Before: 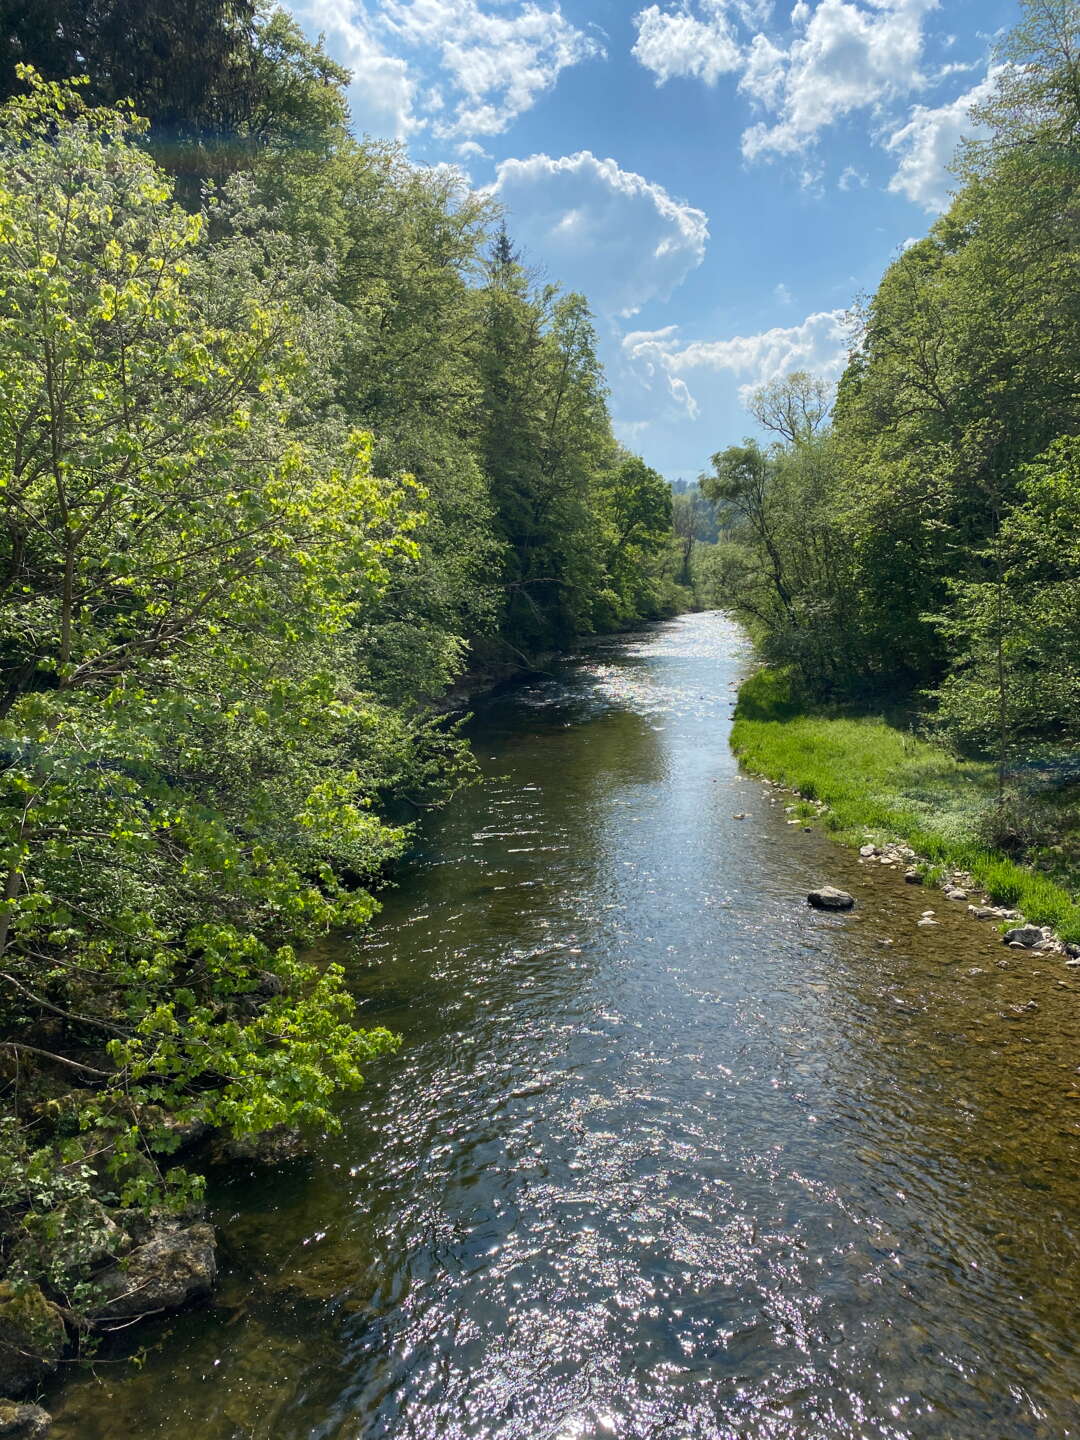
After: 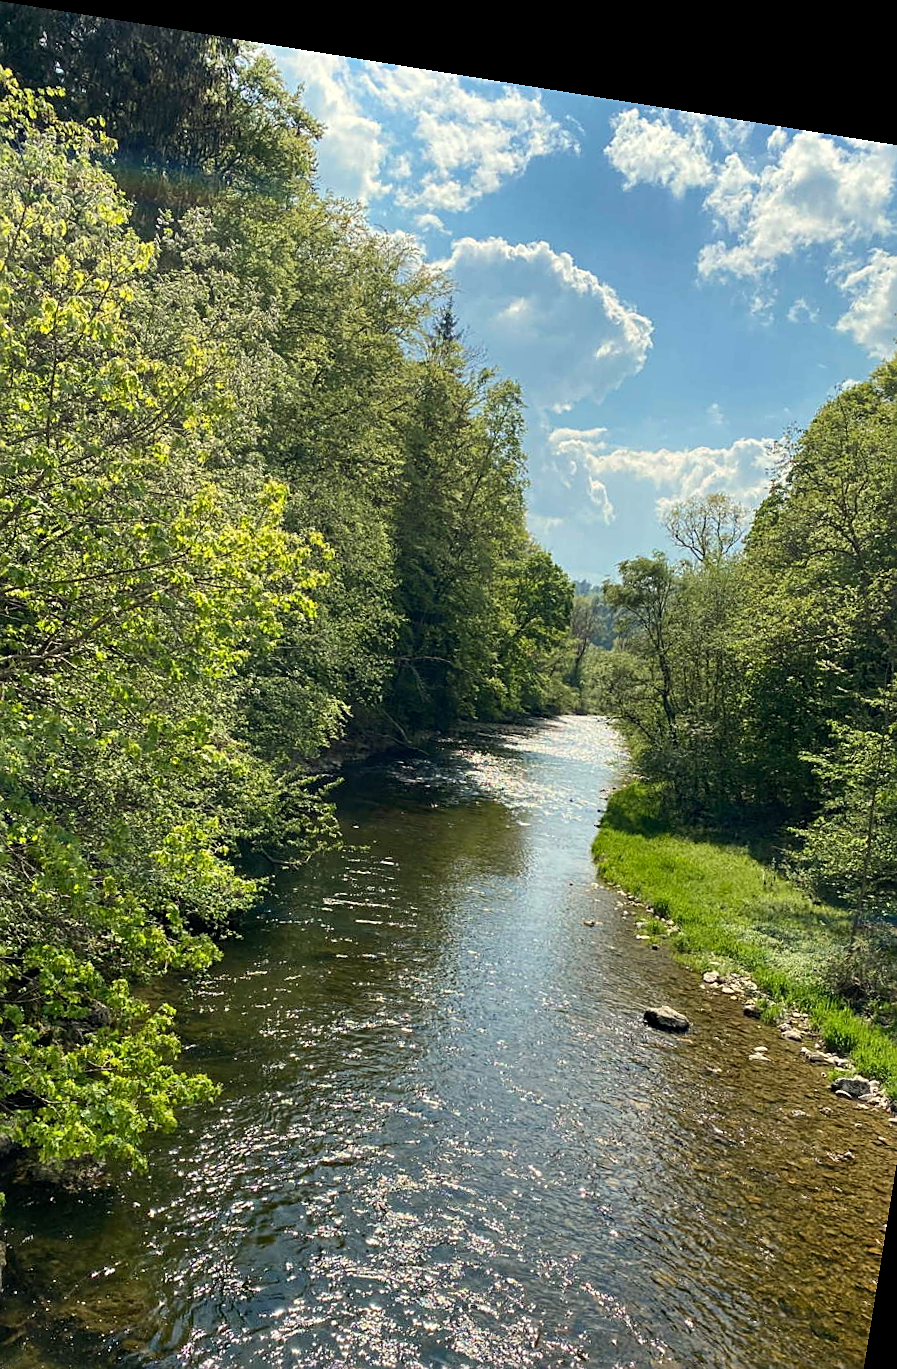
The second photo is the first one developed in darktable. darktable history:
haze removal: compatibility mode true, adaptive false
contrast brightness saturation: contrast 0.1, brightness 0.02, saturation 0.02
rotate and perspective: rotation 9.12°, automatic cropping off
sharpen: on, module defaults
crop: left 18.479%, right 12.2%, bottom 13.971%
shadows and highlights: radius 264.75, soften with gaussian
white balance: red 1.029, blue 0.92
